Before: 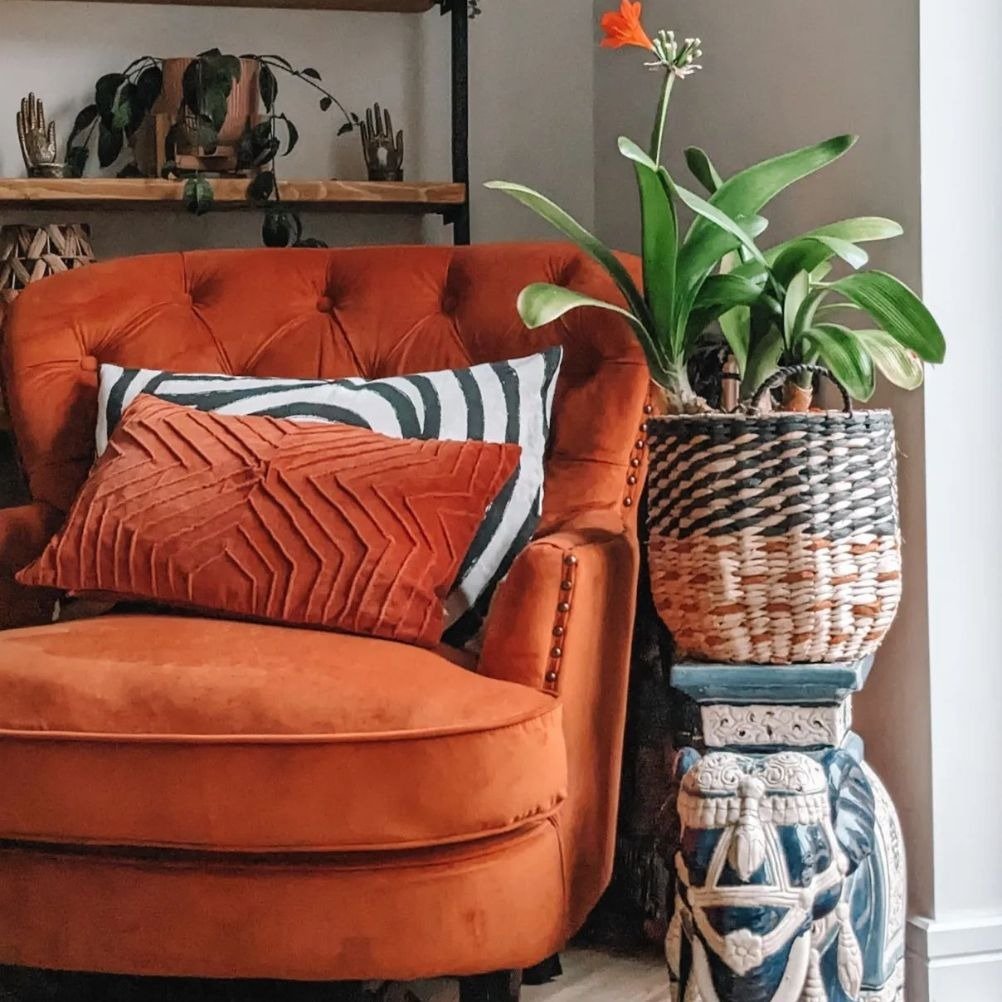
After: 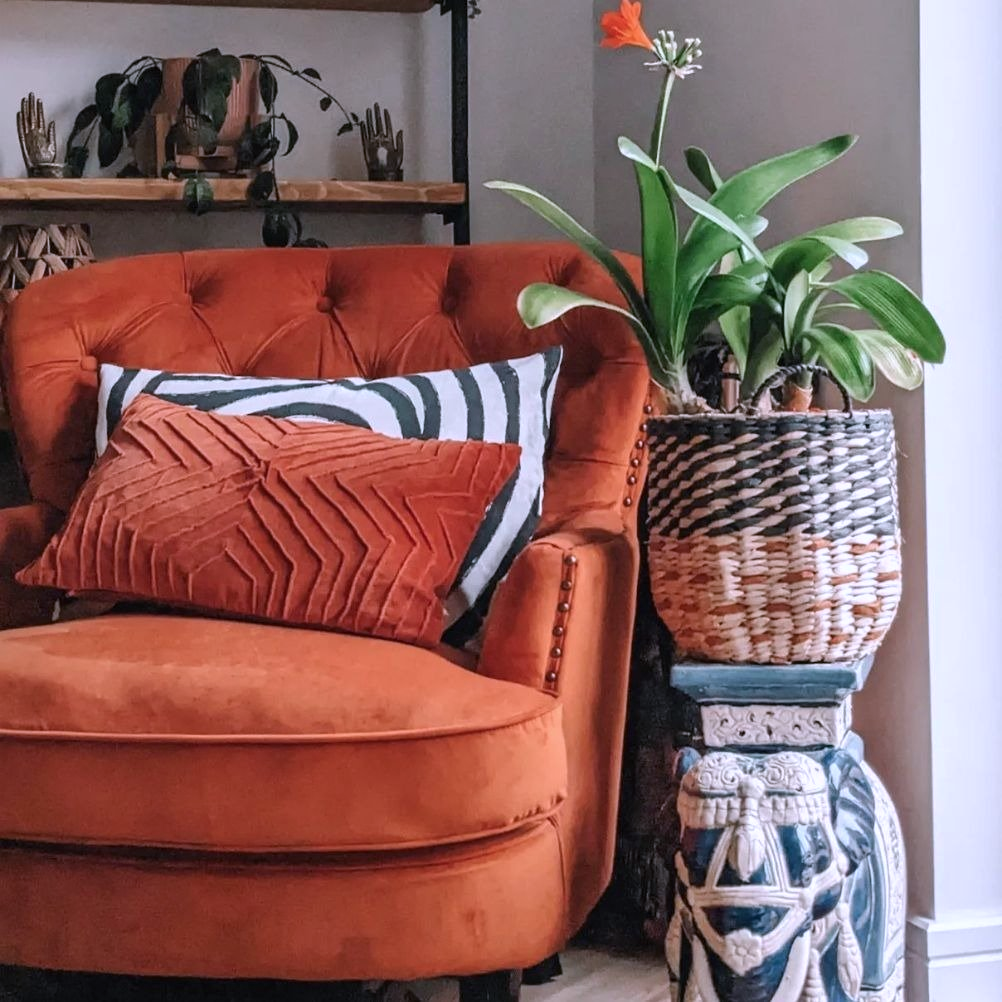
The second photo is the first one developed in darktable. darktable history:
color calibration: illuminant custom, x 0.364, y 0.384, temperature 4520.46 K, gamut compression 1.72
local contrast: mode bilateral grid, contrast 15, coarseness 36, detail 104%, midtone range 0.2
